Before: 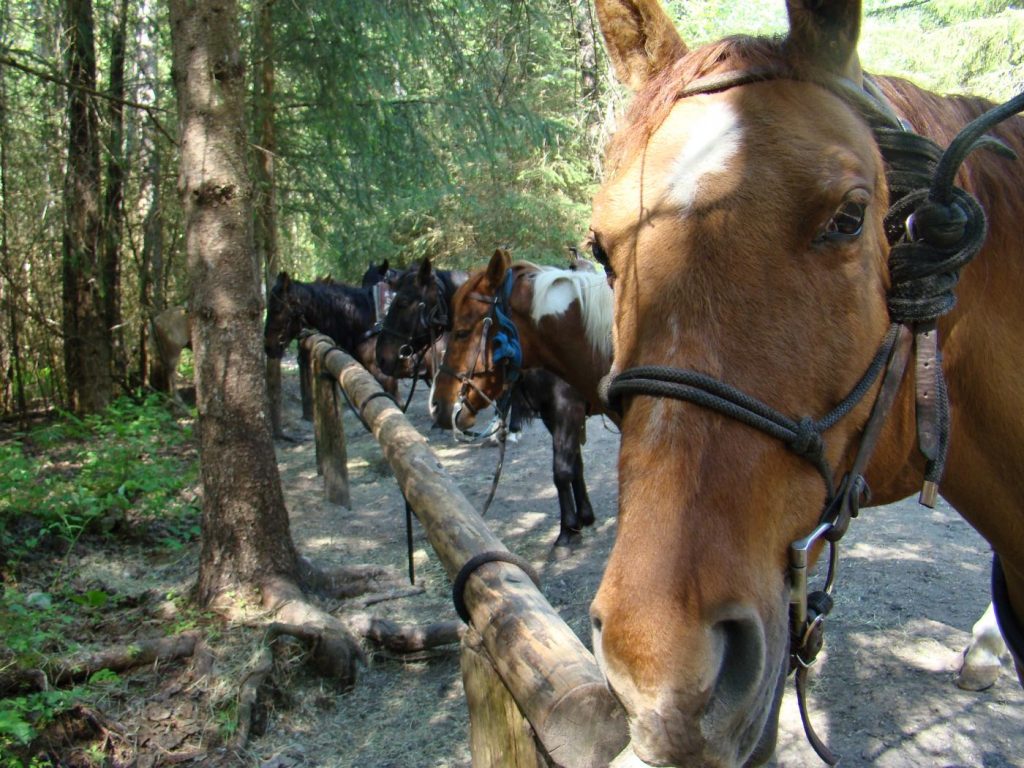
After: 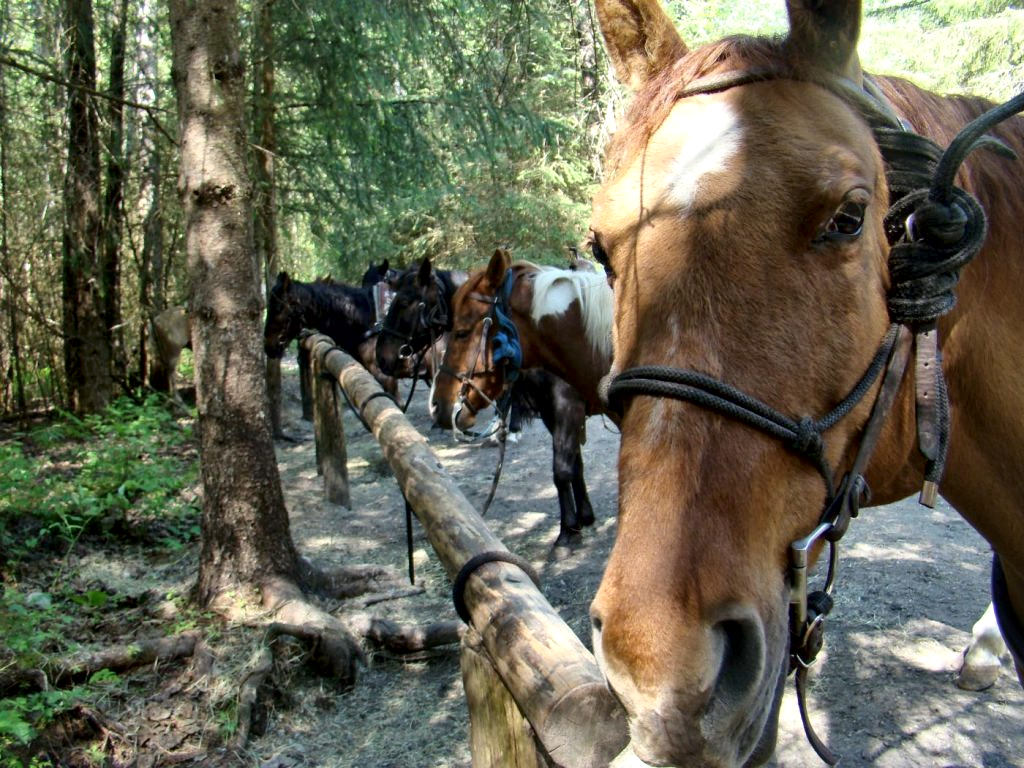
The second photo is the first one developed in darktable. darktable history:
local contrast: mode bilateral grid, contrast 21, coarseness 51, detail 173%, midtone range 0.2
